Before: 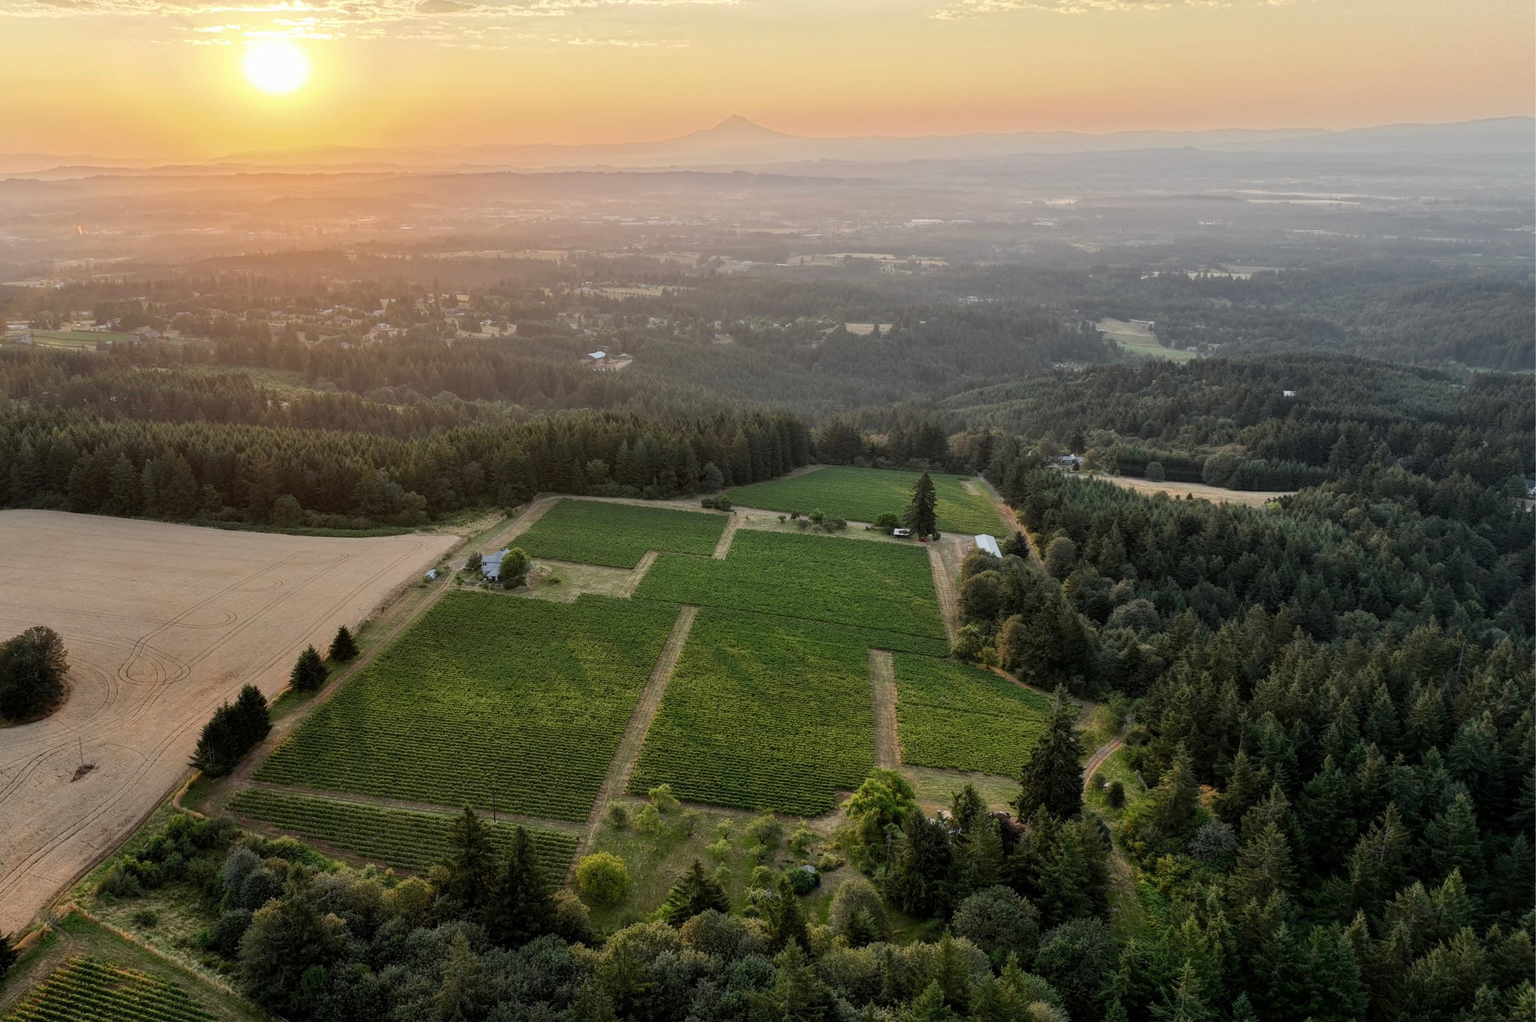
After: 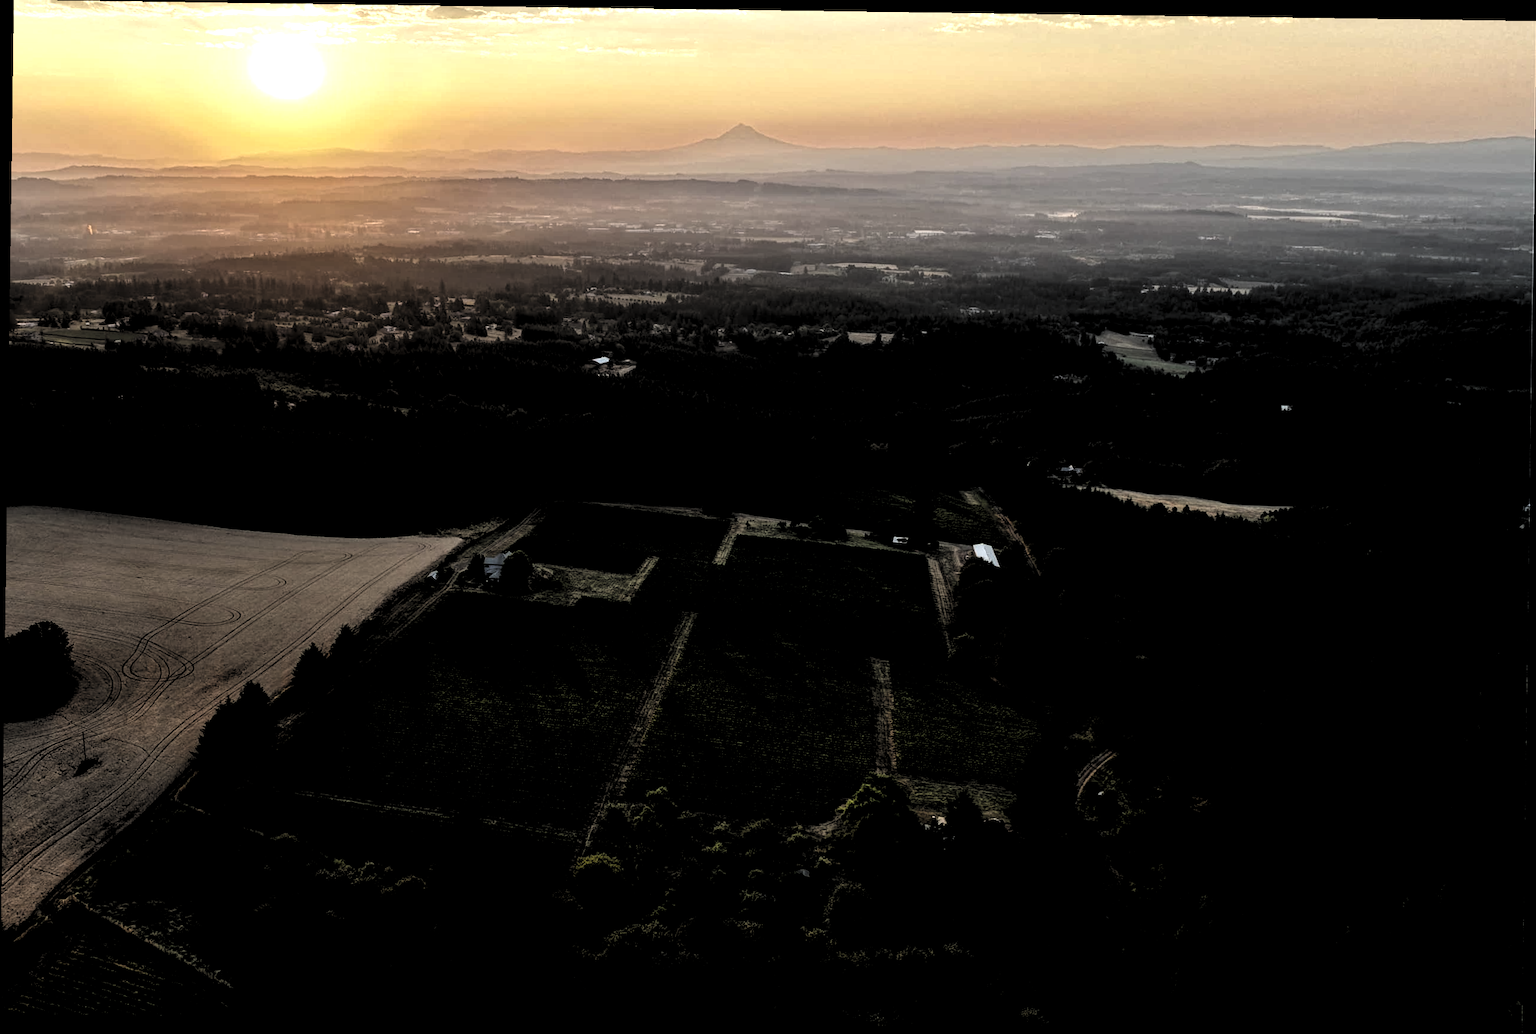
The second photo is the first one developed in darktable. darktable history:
levels: levels [0.514, 0.759, 1]
exposure: black level correction 0, exposure 0.5 EV, compensate highlight preservation false
rotate and perspective: rotation 0.8°, automatic cropping off
